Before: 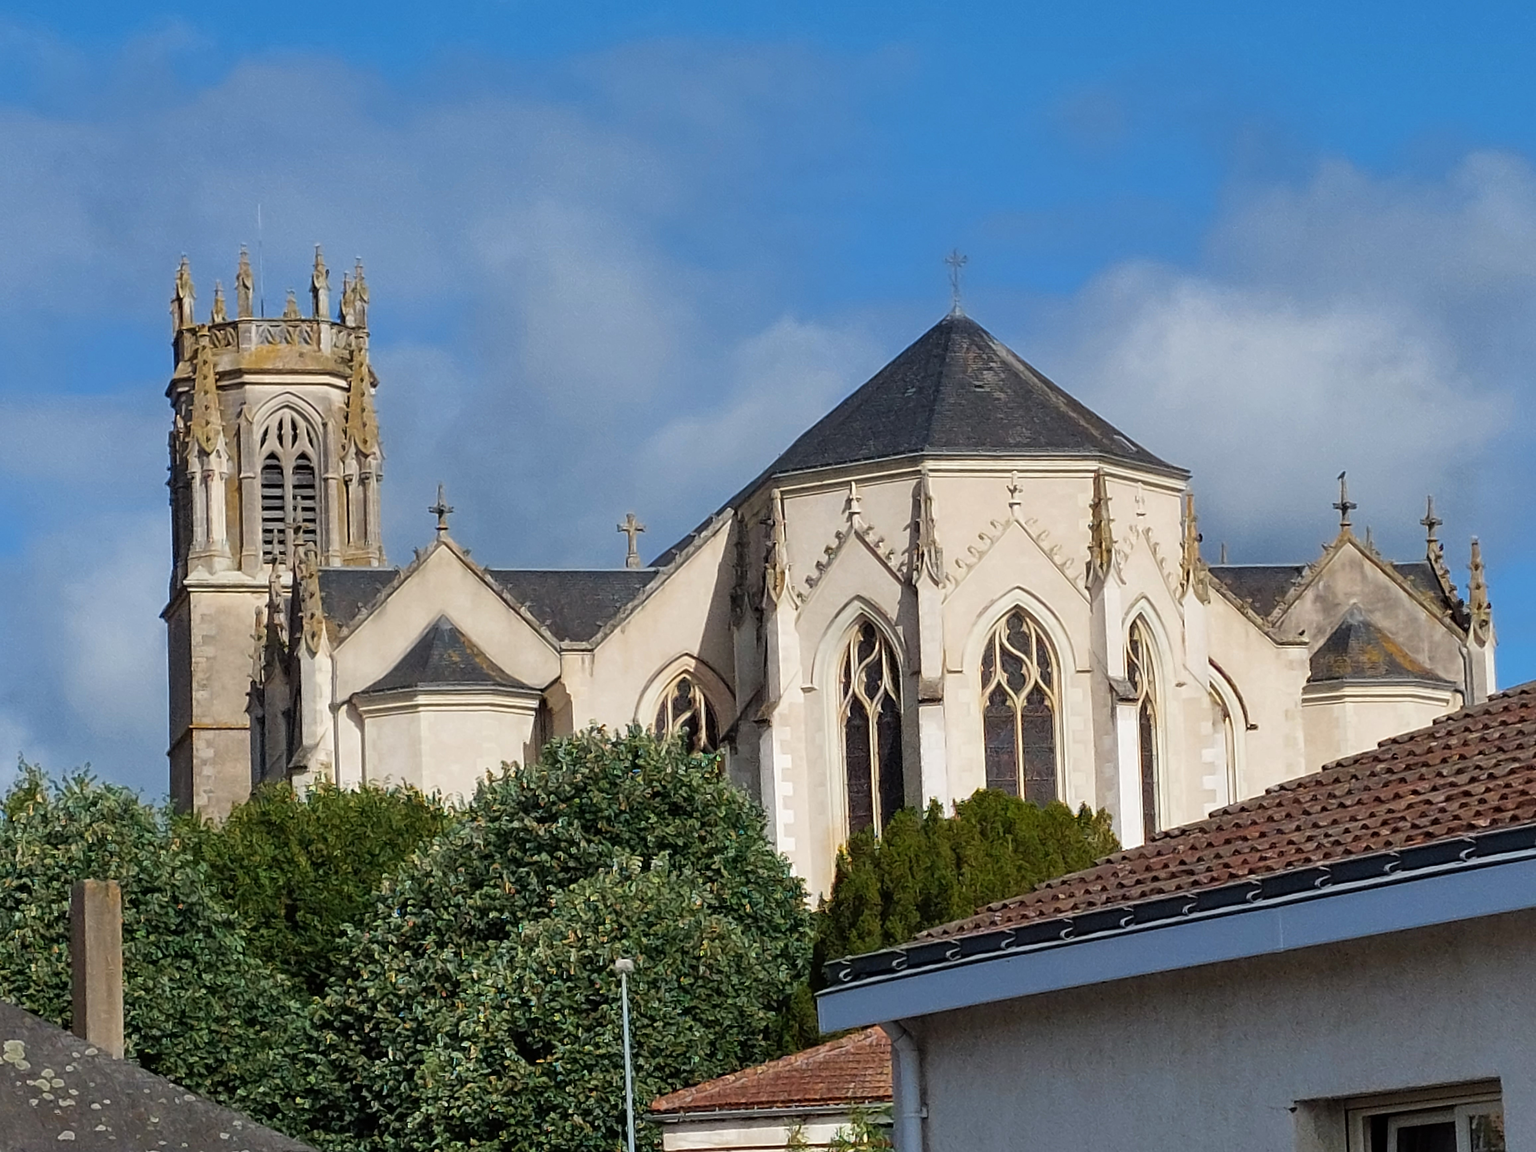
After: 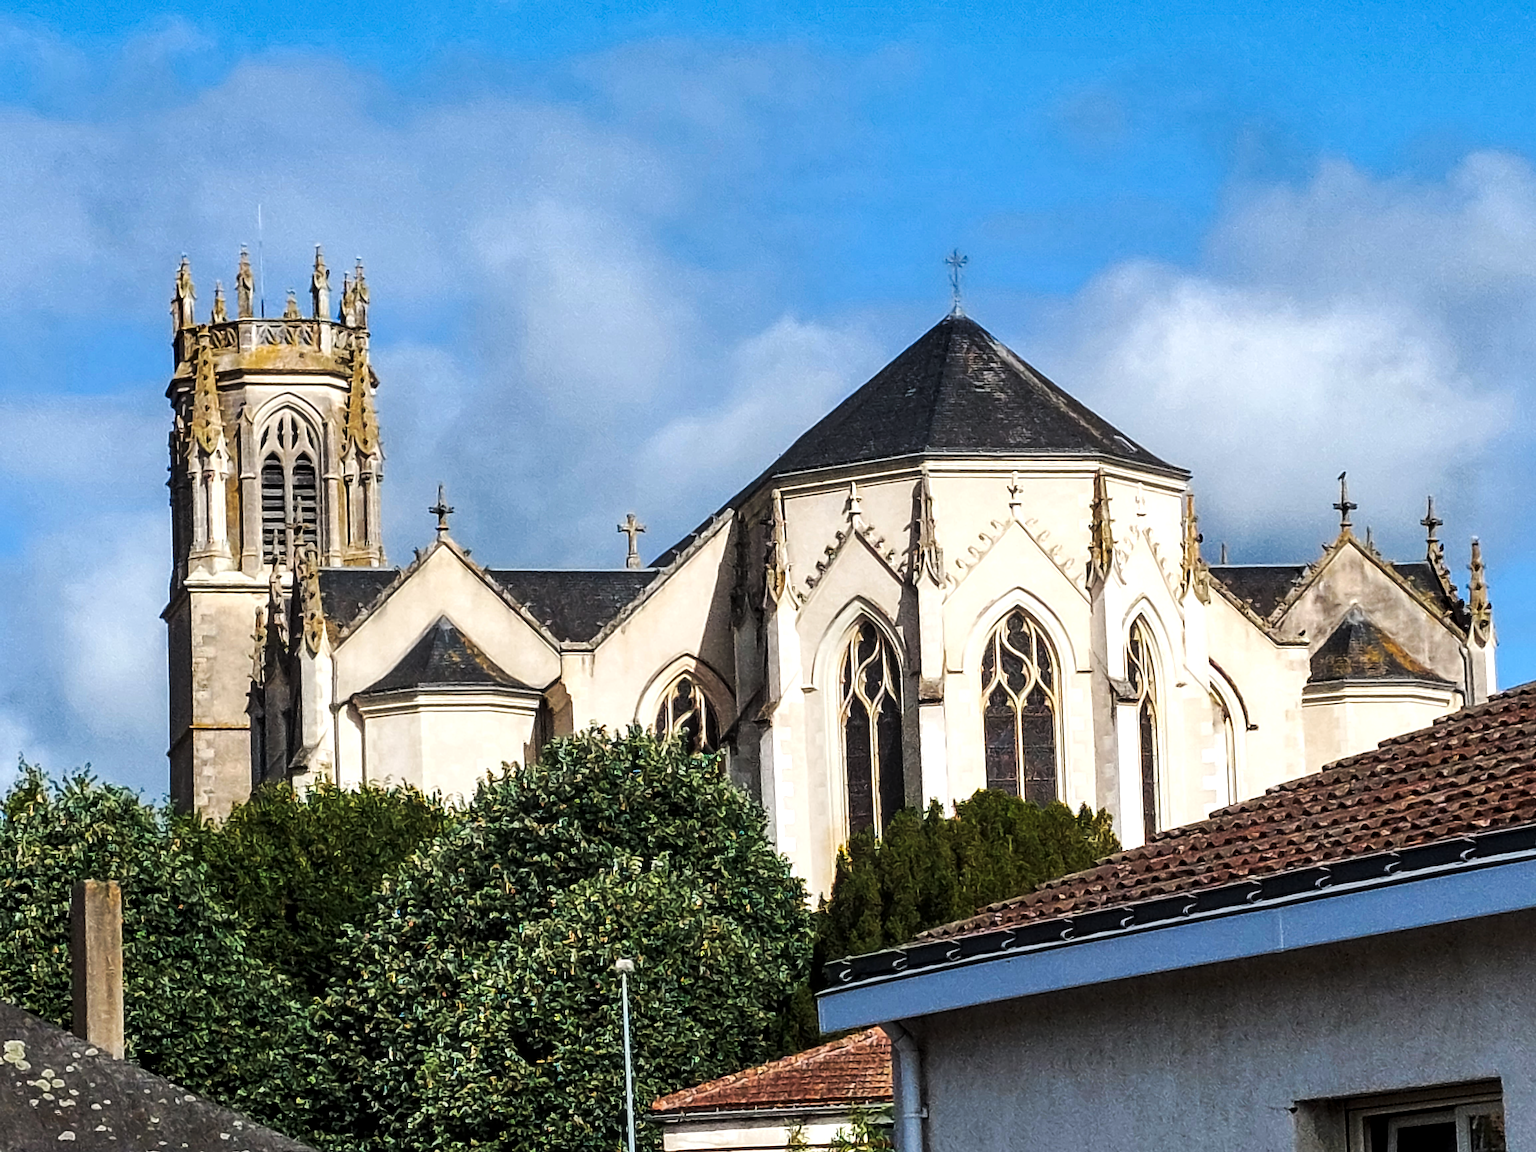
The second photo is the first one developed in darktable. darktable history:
local contrast: detail 130%
tone equalizer: -8 EV -0.75 EV, -7 EV -0.7 EV, -6 EV -0.6 EV, -5 EV -0.4 EV, -3 EV 0.4 EV, -2 EV 0.6 EV, -1 EV 0.7 EV, +0 EV 0.75 EV, edges refinement/feathering 500, mask exposure compensation -1.57 EV, preserve details no
tone curve: curves: ch0 [(0, 0) (0.003, 0.003) (0.011, 0.011) (0.025, 0.022) (0.044, 0.039) (0.069, 0.055) (0.1, 0.074) (0.136, 0.101) (0.177, 0.134) (0.224, 0.171) (0.277, 0.216) (0.335, 0.277) (0.399, 0.345) (0.468, 0.427) (0.543, 0.526) (0.623, 0.636) (0.709, 0.731) (0.801, 0.822) (0.898, 0.917) (1, 1)], preserve colors none
